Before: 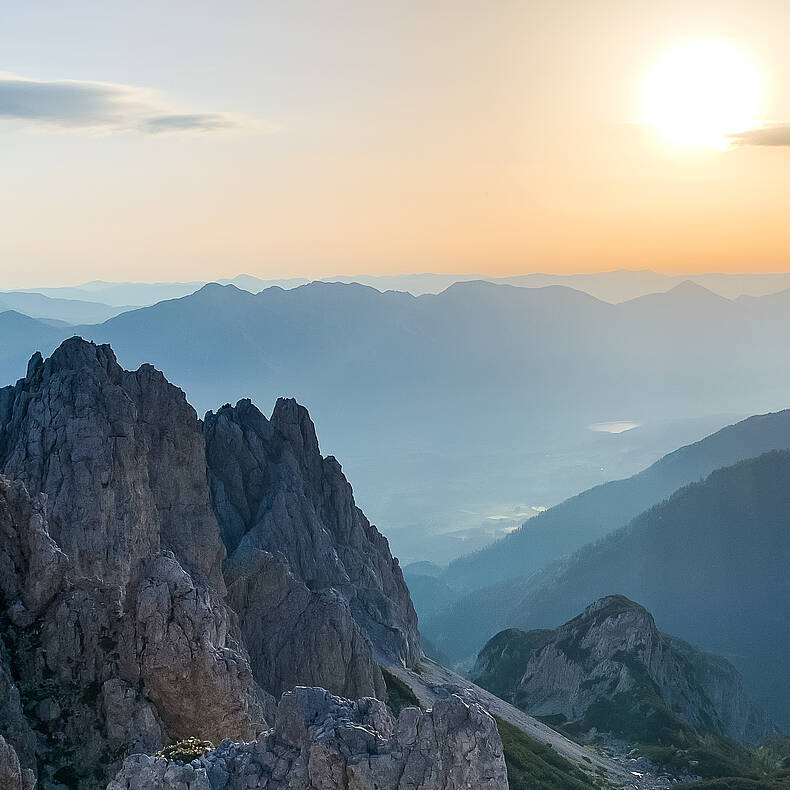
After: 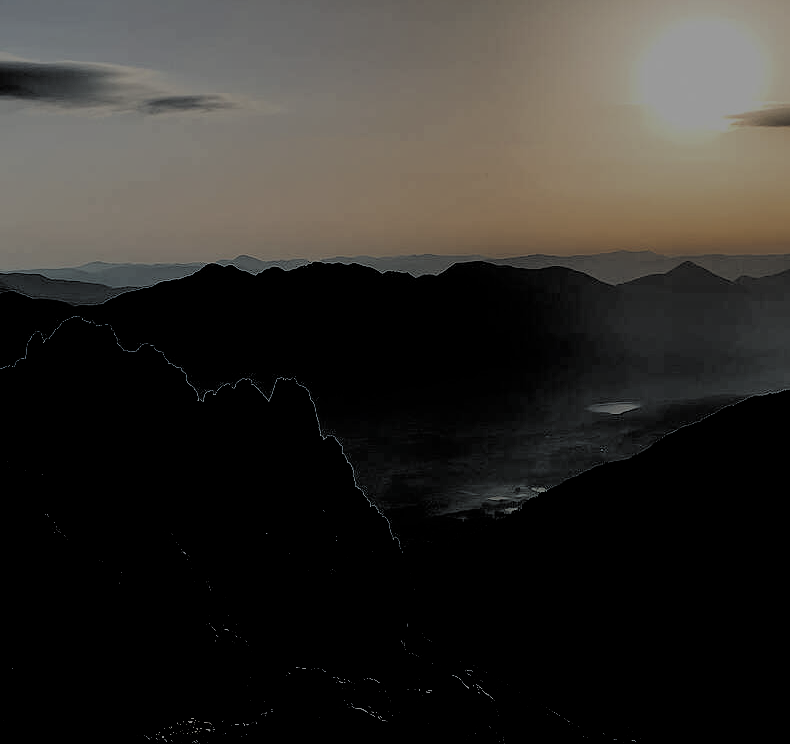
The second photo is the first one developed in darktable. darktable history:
crop and rotate: top 2.448%, bottom 3.285%
filmic rgb: black relative exposure -1.09 EV, white relative exposure 2.07 EV, threshold 3 EV, hardness 1.57, contrast 2.243, add noise in highlights 0, preserve chrominance luminance Y, color science v3 (2019), use custom middle-gray values true, contrast in highlights soft, enable highlight reconstruction true
exposure: exposure -1.991 EV, compensate exposure bias true, compensate highlight preservation false
